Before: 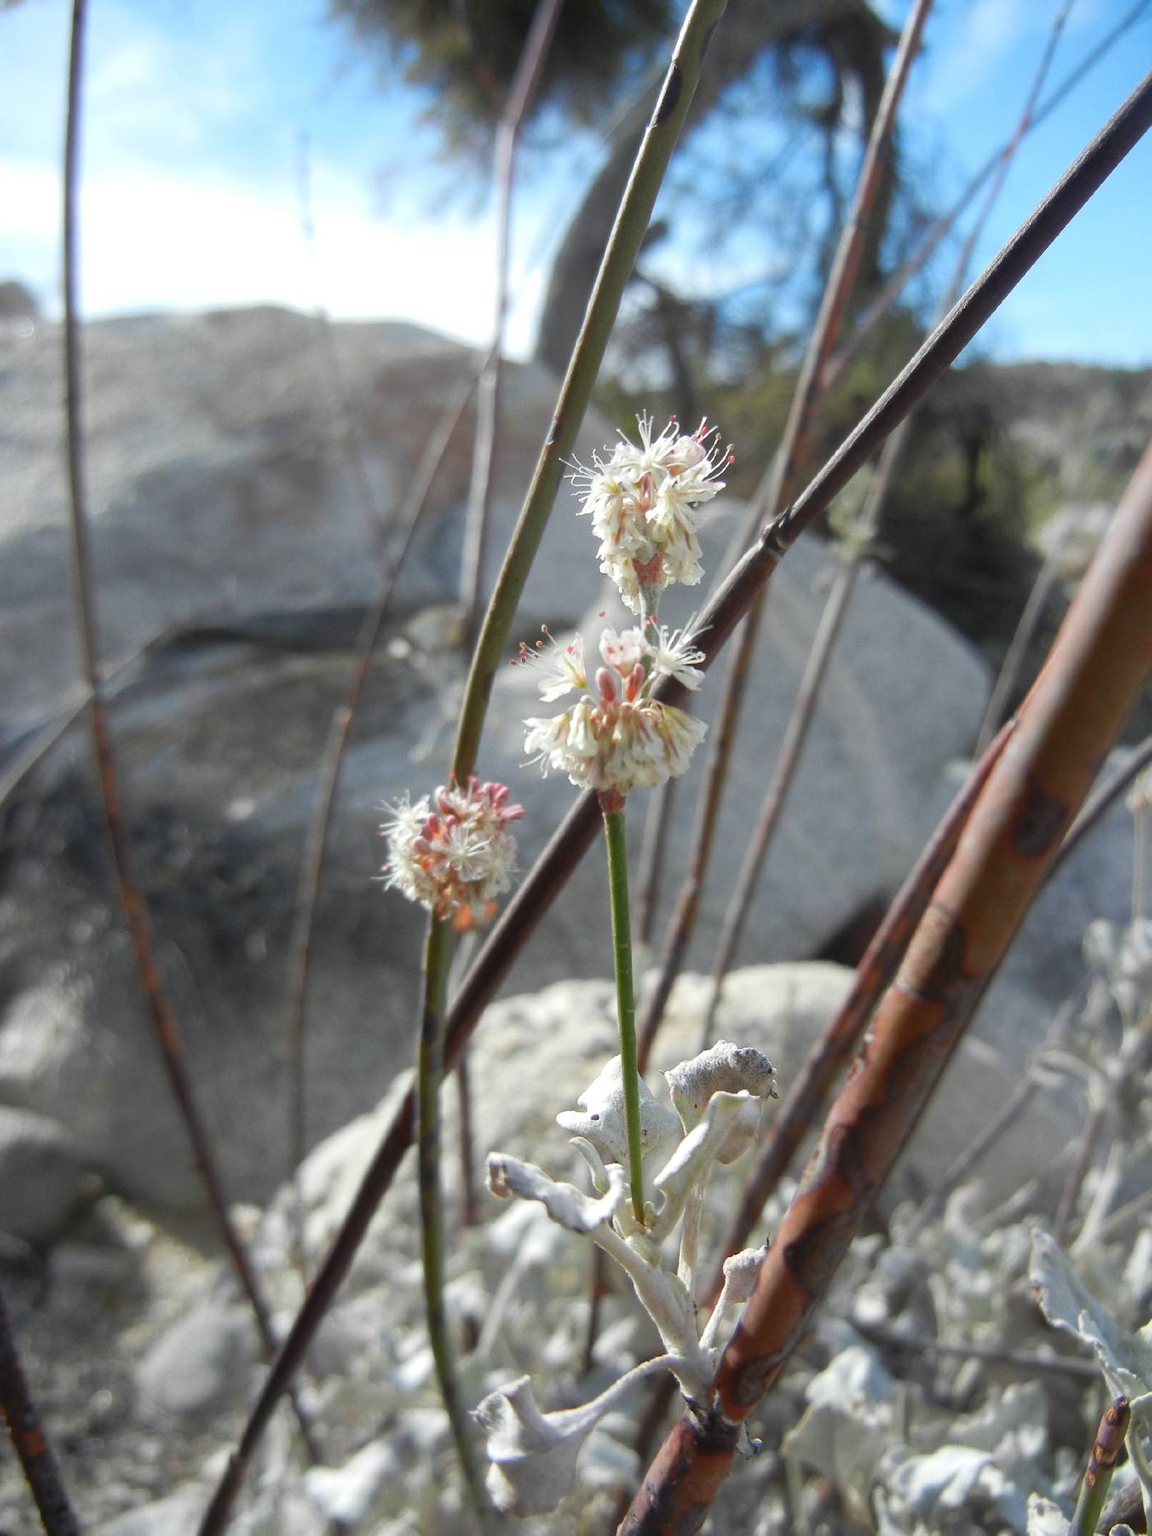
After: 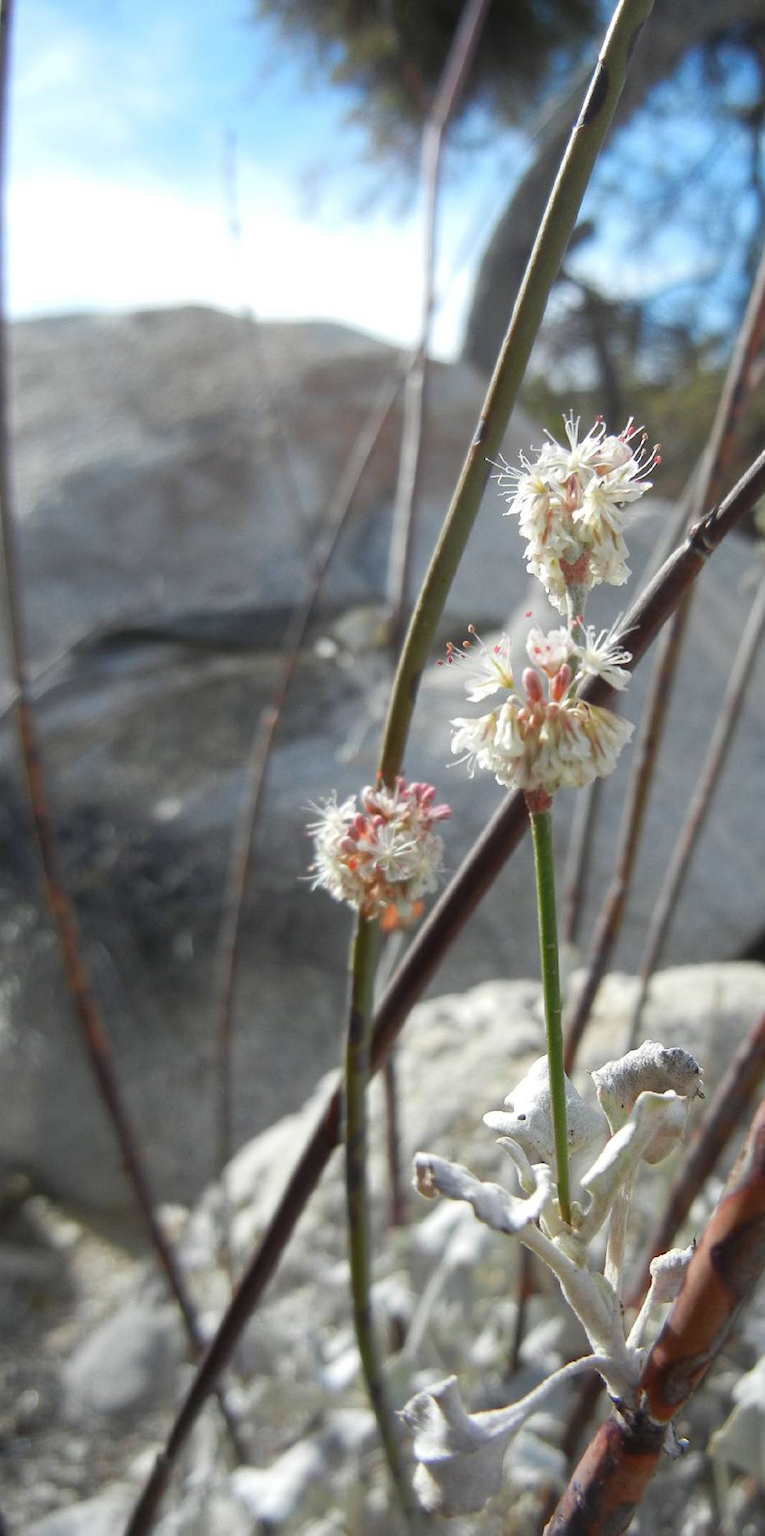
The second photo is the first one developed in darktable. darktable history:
crop and rotate: left 6.436%, right 27.014%
